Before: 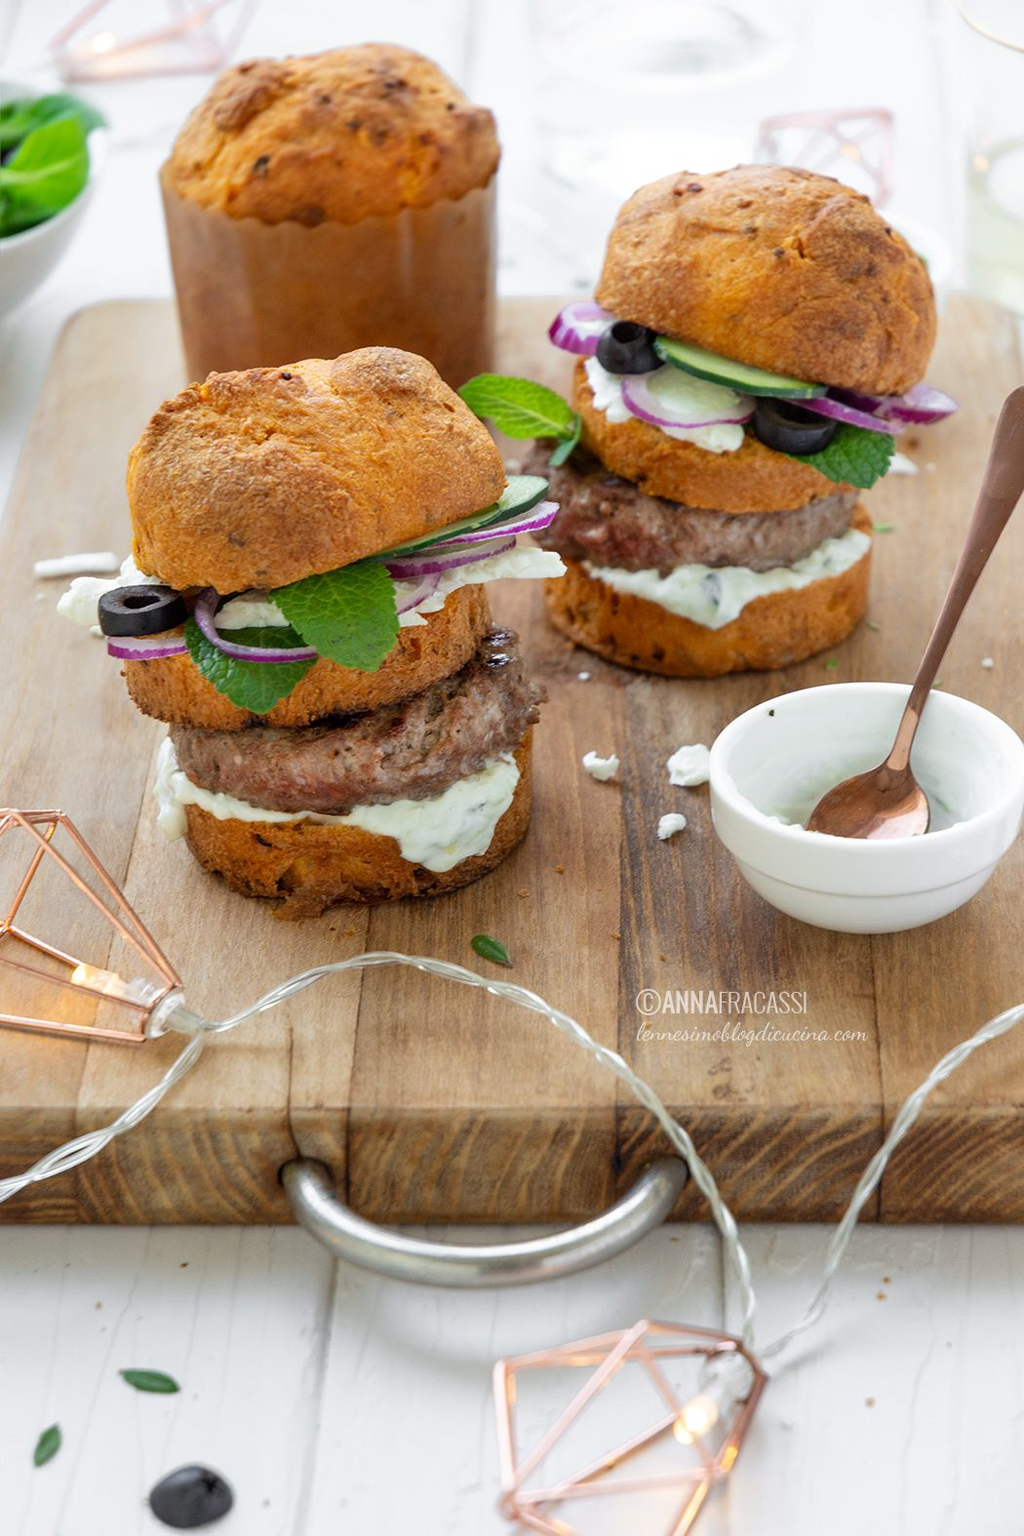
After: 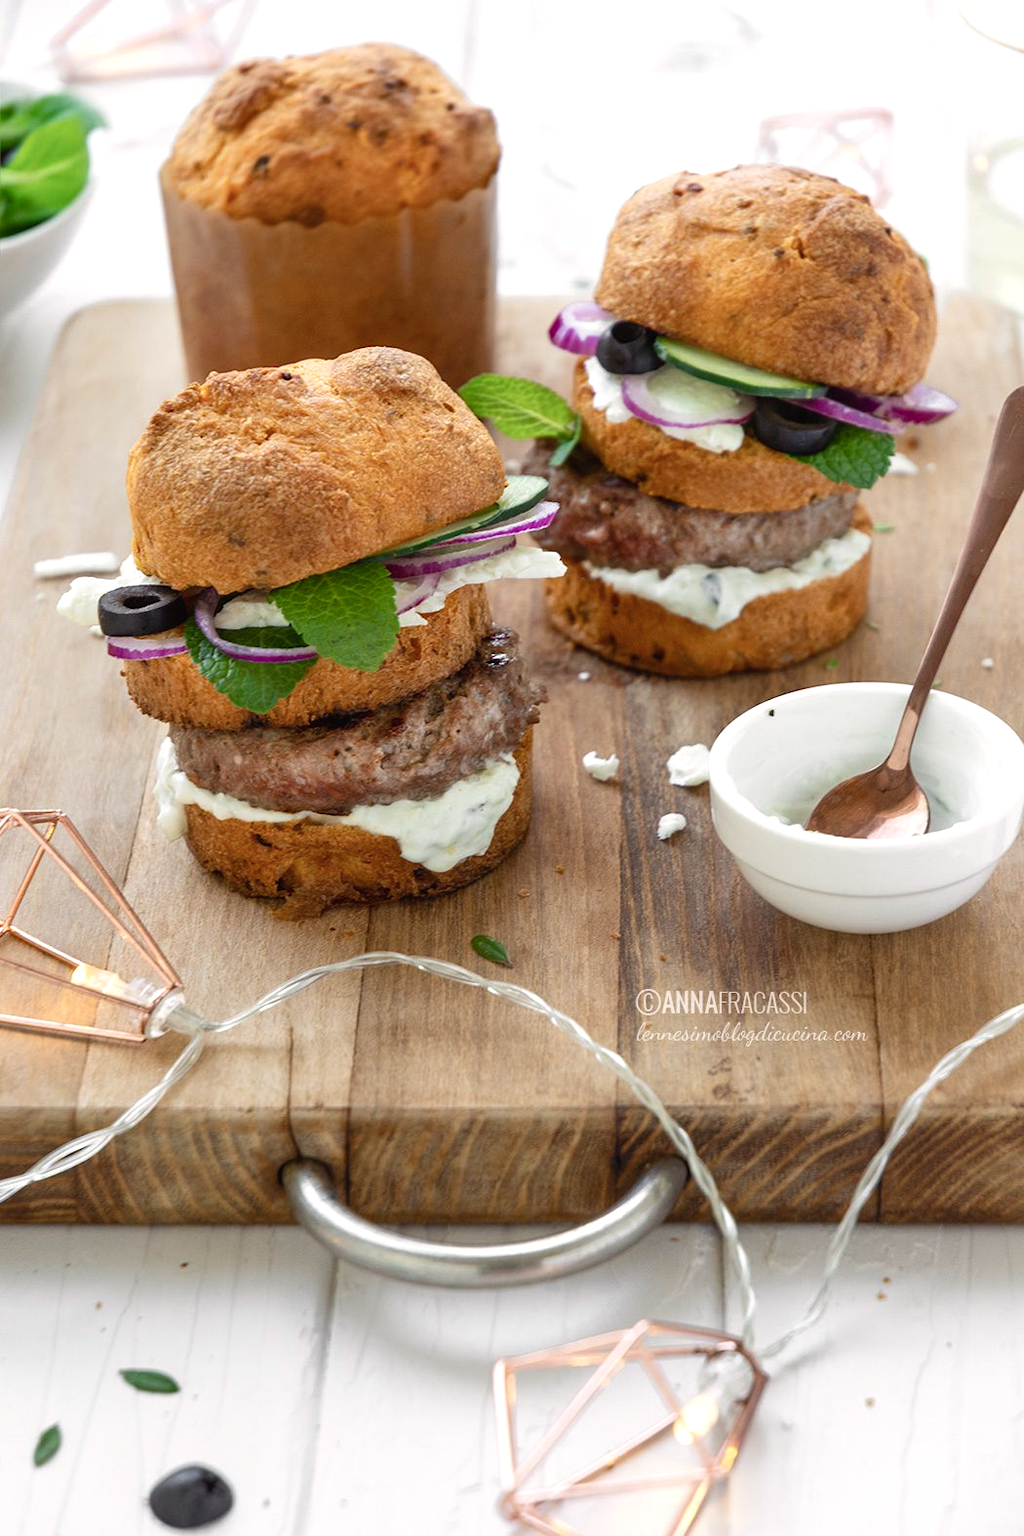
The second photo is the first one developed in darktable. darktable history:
color zones: curves: ch0 [(0, 0.5) (0.143, 0.52) (0.286, 0.5) (0.429, 0.5) (0.571, 0.5) (0.714, 0.5) (0.857, 0.5) (1, 0.5)]; ch1 [(0, 0.489) (0.155, 0.45) (0.286, 0.466) (0.429, 0.5) (0.571, 0.5) (0.714, 0.5) (0.857, 0.5) (1, 0.489)]
color balance rgb: shadows lift › chroma 1%, shadows lift › hue 28.8°, power › hue 60°, highlights gain › chroma 1%, highlights gain › hue 60°, global offset › luminance 0.25%, perceptual saturation grading › highlights -20%, perceptual saturation grading › shadows 20%, perceptual brilliance grading › highlights 5%, perceptual brilliance grading › shadows -10%, global vibrance 19.67%
